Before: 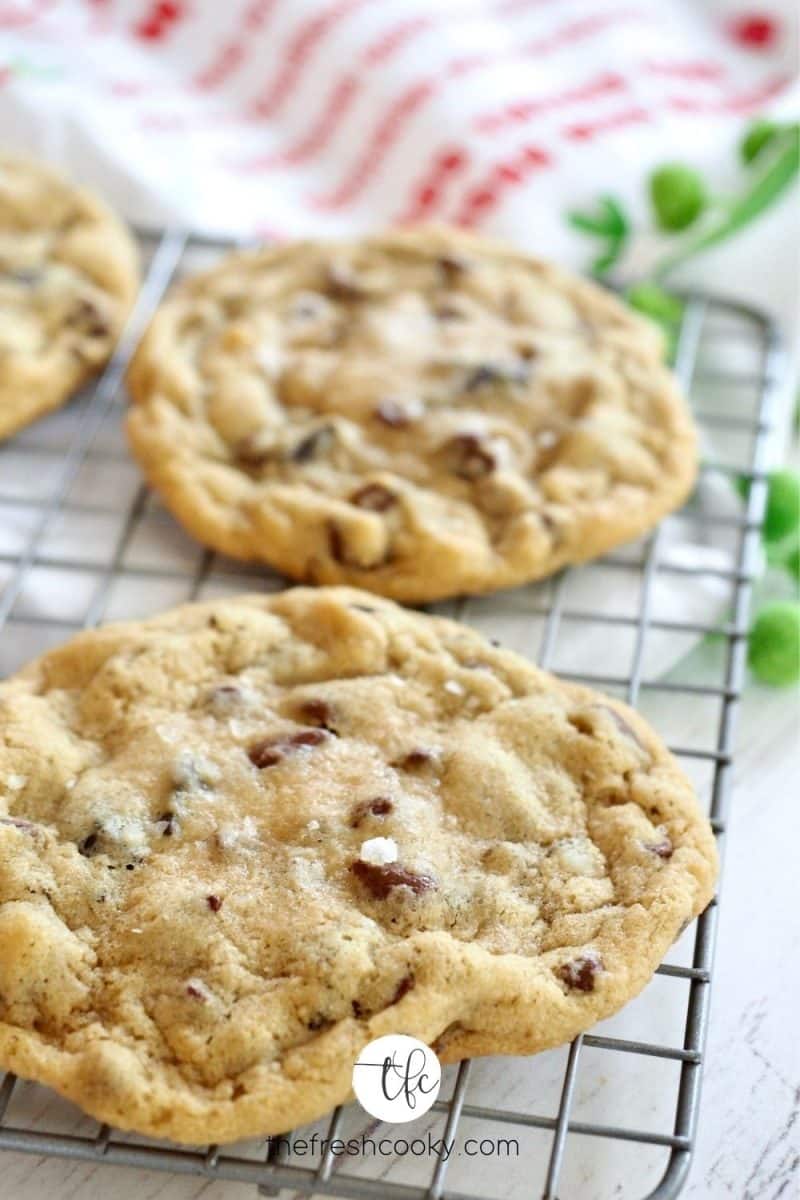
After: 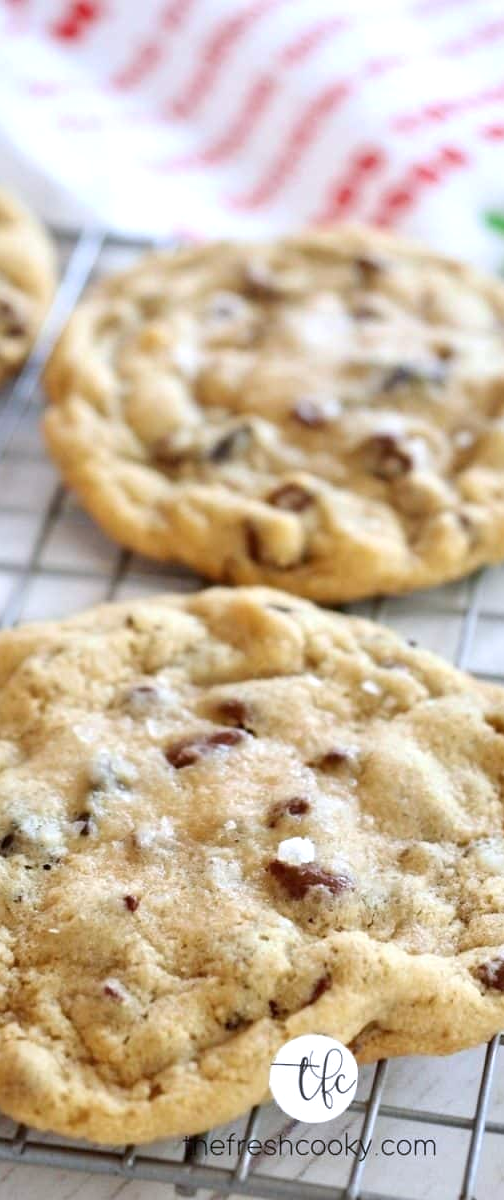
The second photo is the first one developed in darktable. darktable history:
crop: left 10.442%, right 26.456%
color calibration: gray › normalize channels true, illuminant as shot in camera, x 0.358, y 0.373, temperature 4628.91 K, gamut compression 0.01
exposure: exposure 0.131 EV, compensate highlight preservation false
